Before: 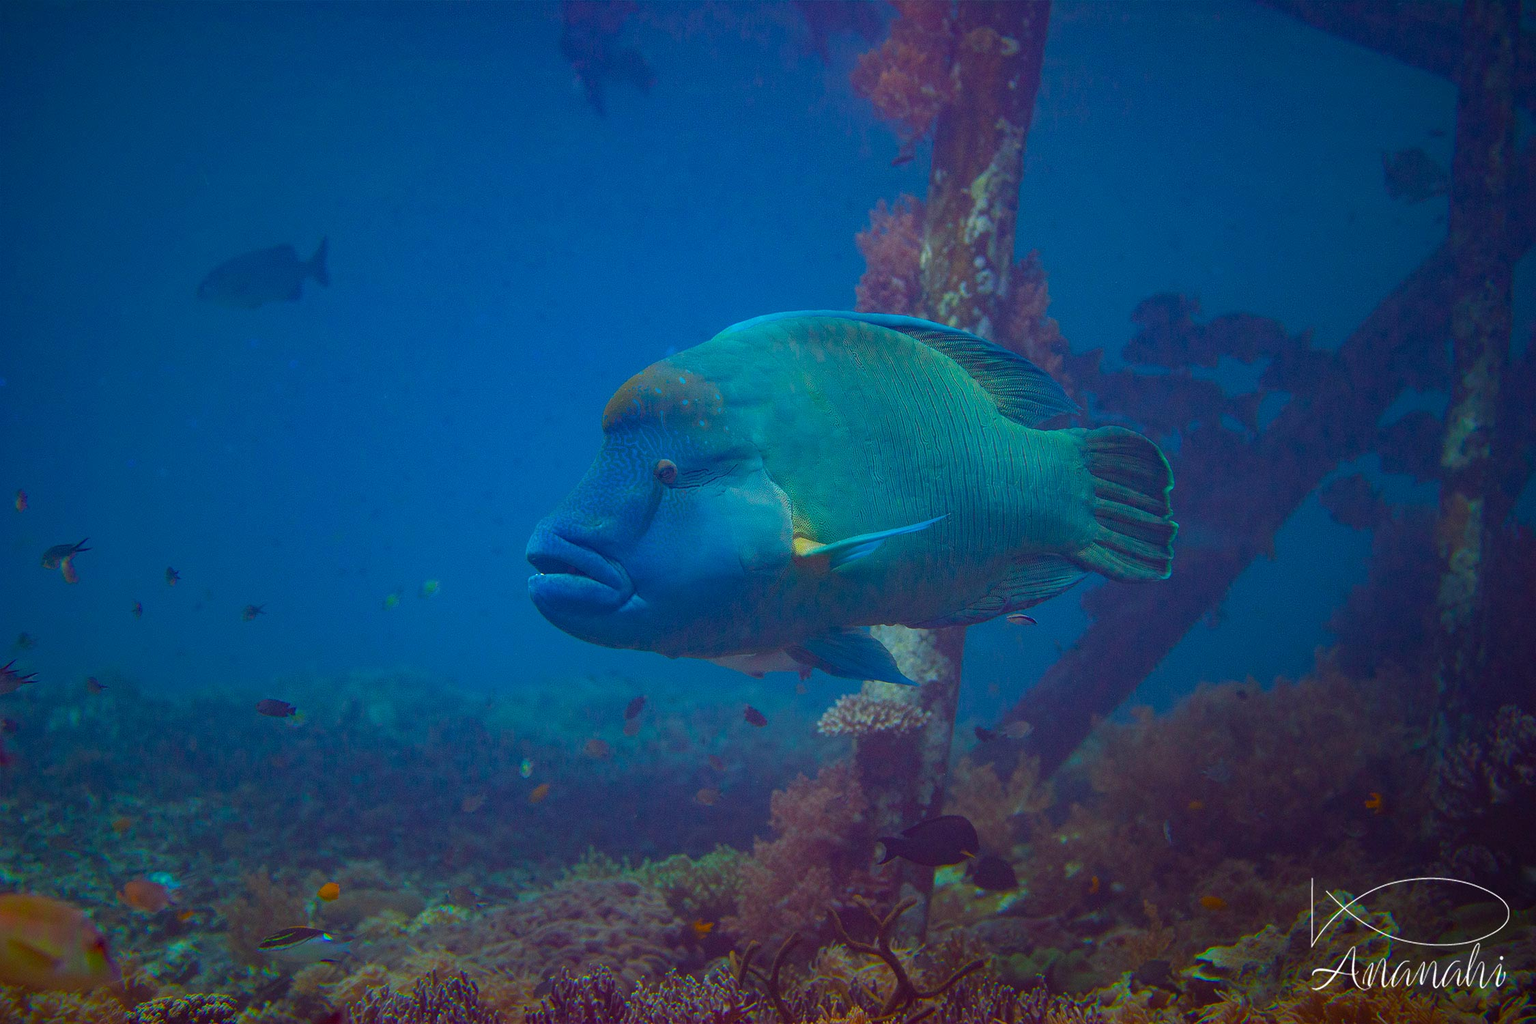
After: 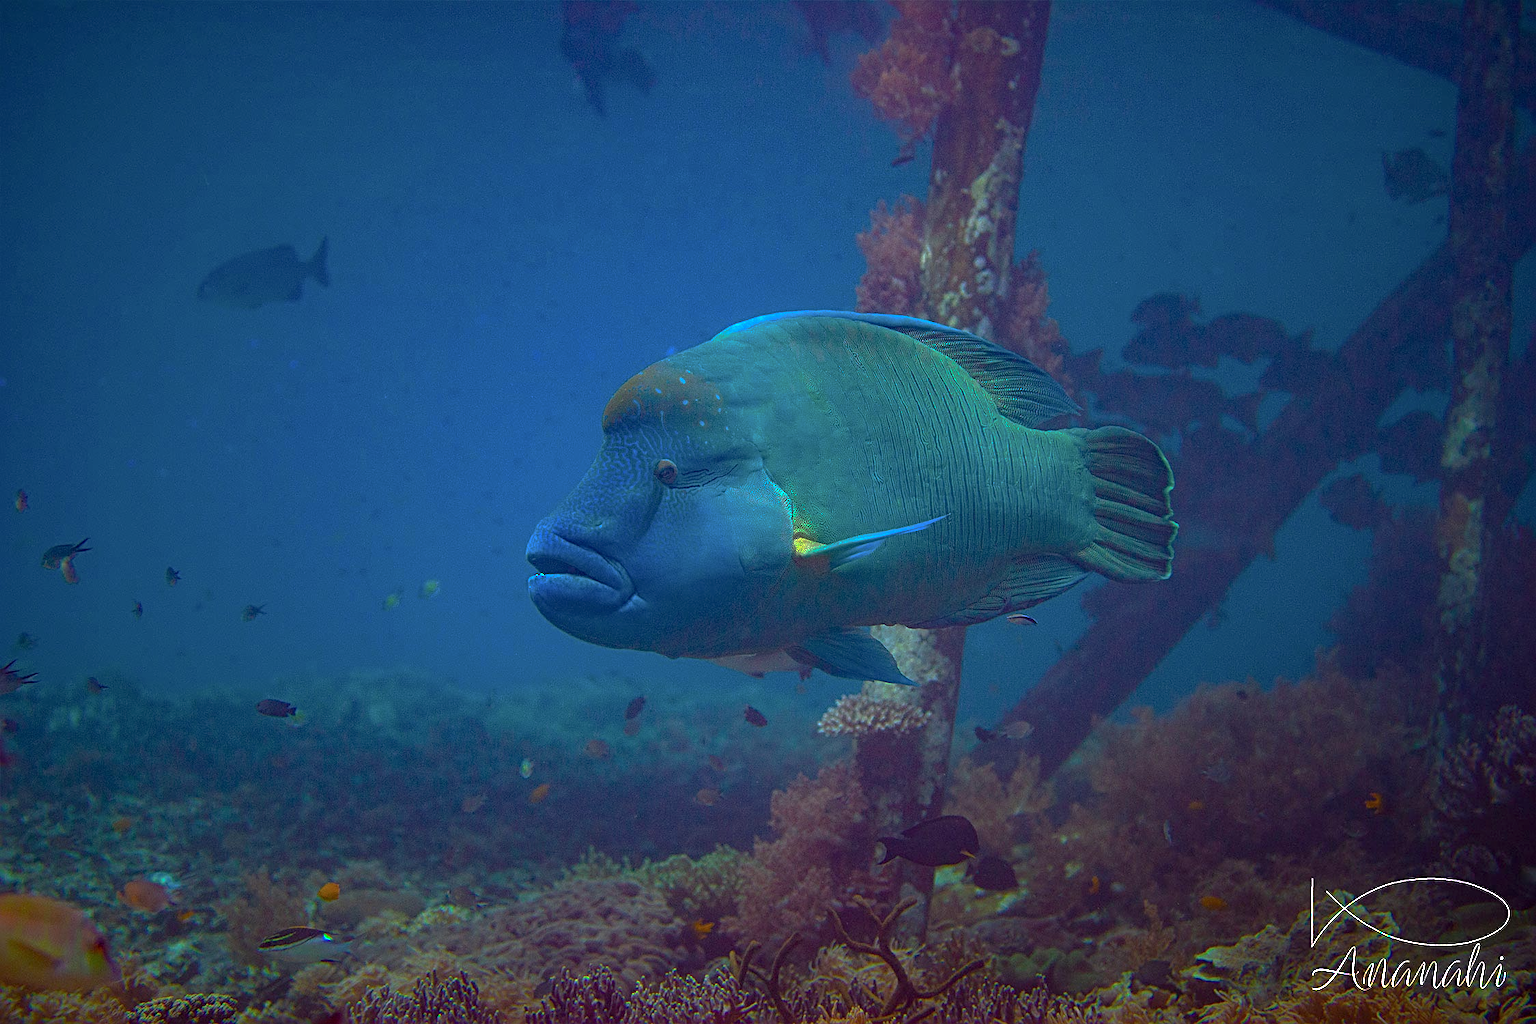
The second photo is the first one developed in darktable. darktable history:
exposure: black level correction 0, exposure 0.7 EV, compensate highlight preservation false
sharpen: radius 3.131
base curve: curves: ch0 [(0, 0) (0.841, 0.609) (1, 1)], preserve colors none
local contrast: on, module defaults
